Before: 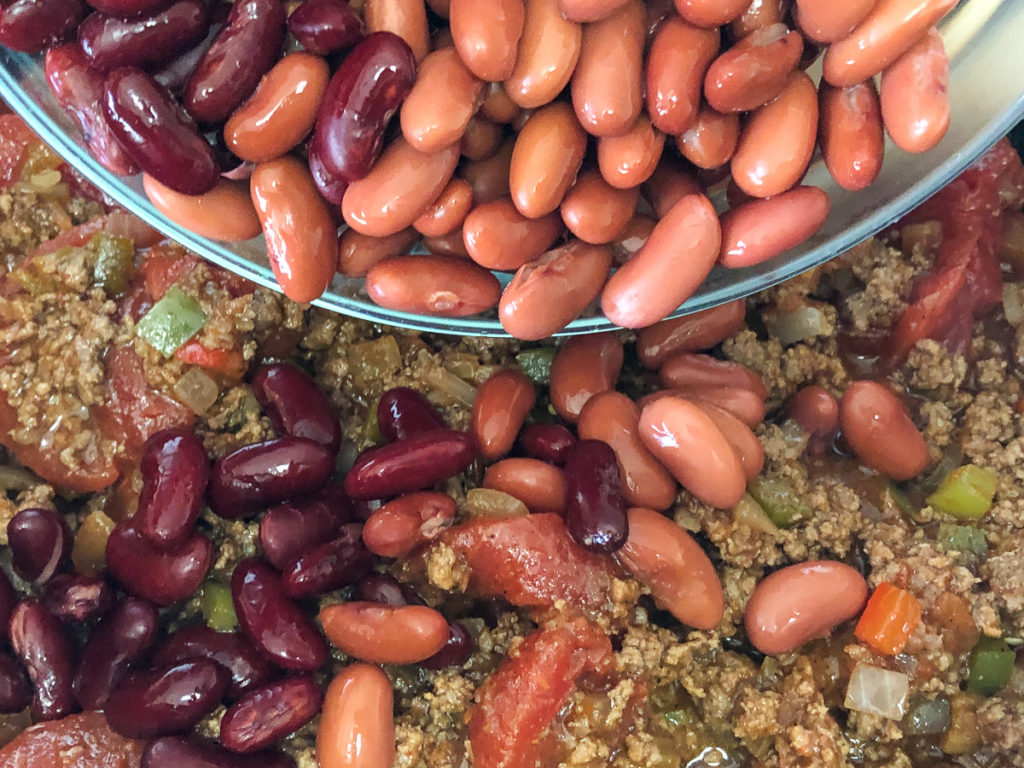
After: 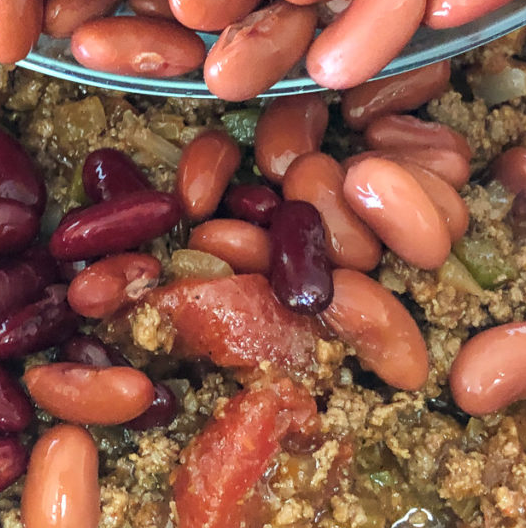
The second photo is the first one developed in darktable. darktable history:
crop and rotate: left 28.81%, top 31.129%, right 19.813%
